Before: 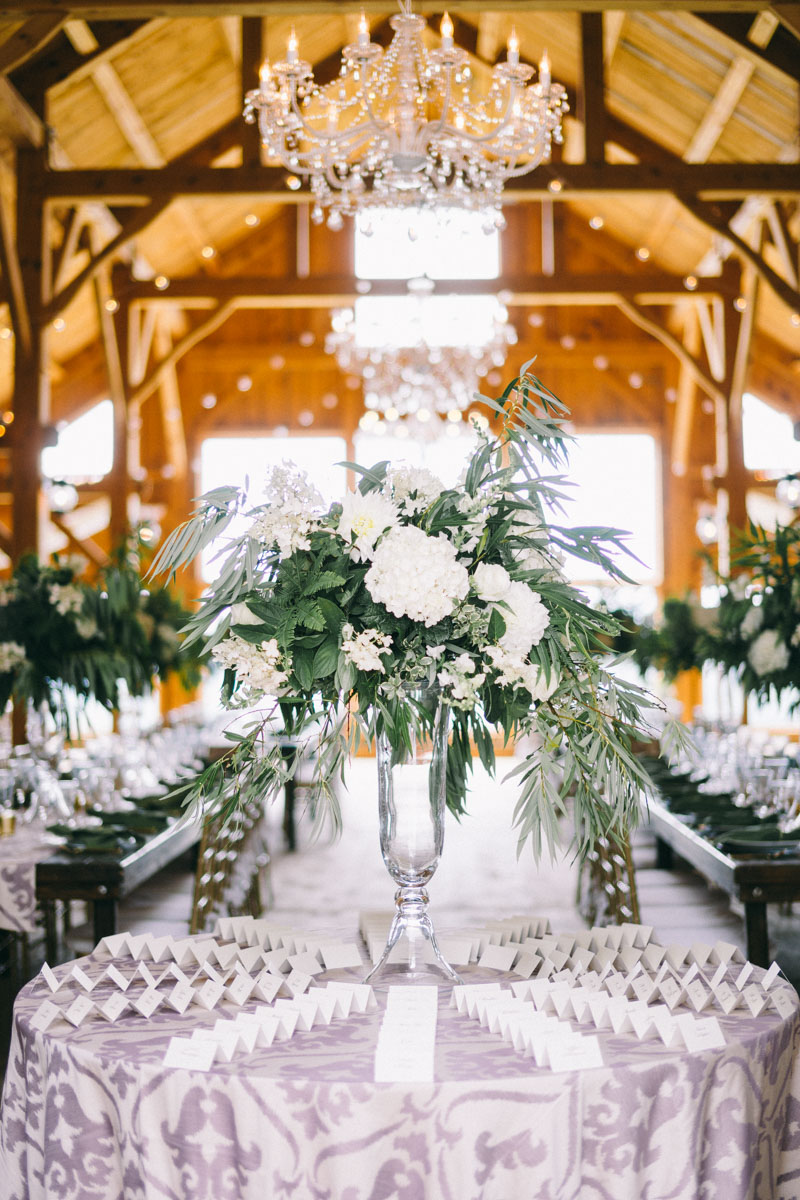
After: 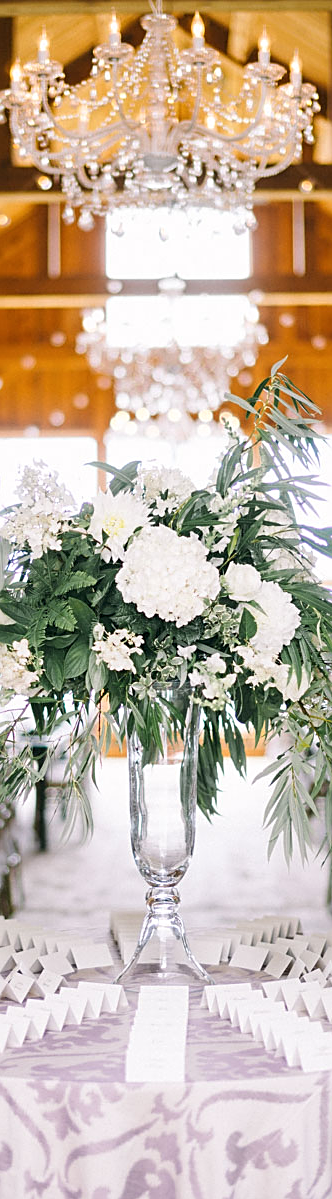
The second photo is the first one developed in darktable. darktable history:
shadows and highlights: shadows -10.08, white point adjustment 1.5, highlights 11.11
crop: left 31.185%, right 27.297%
sharpen: on, module defaults
